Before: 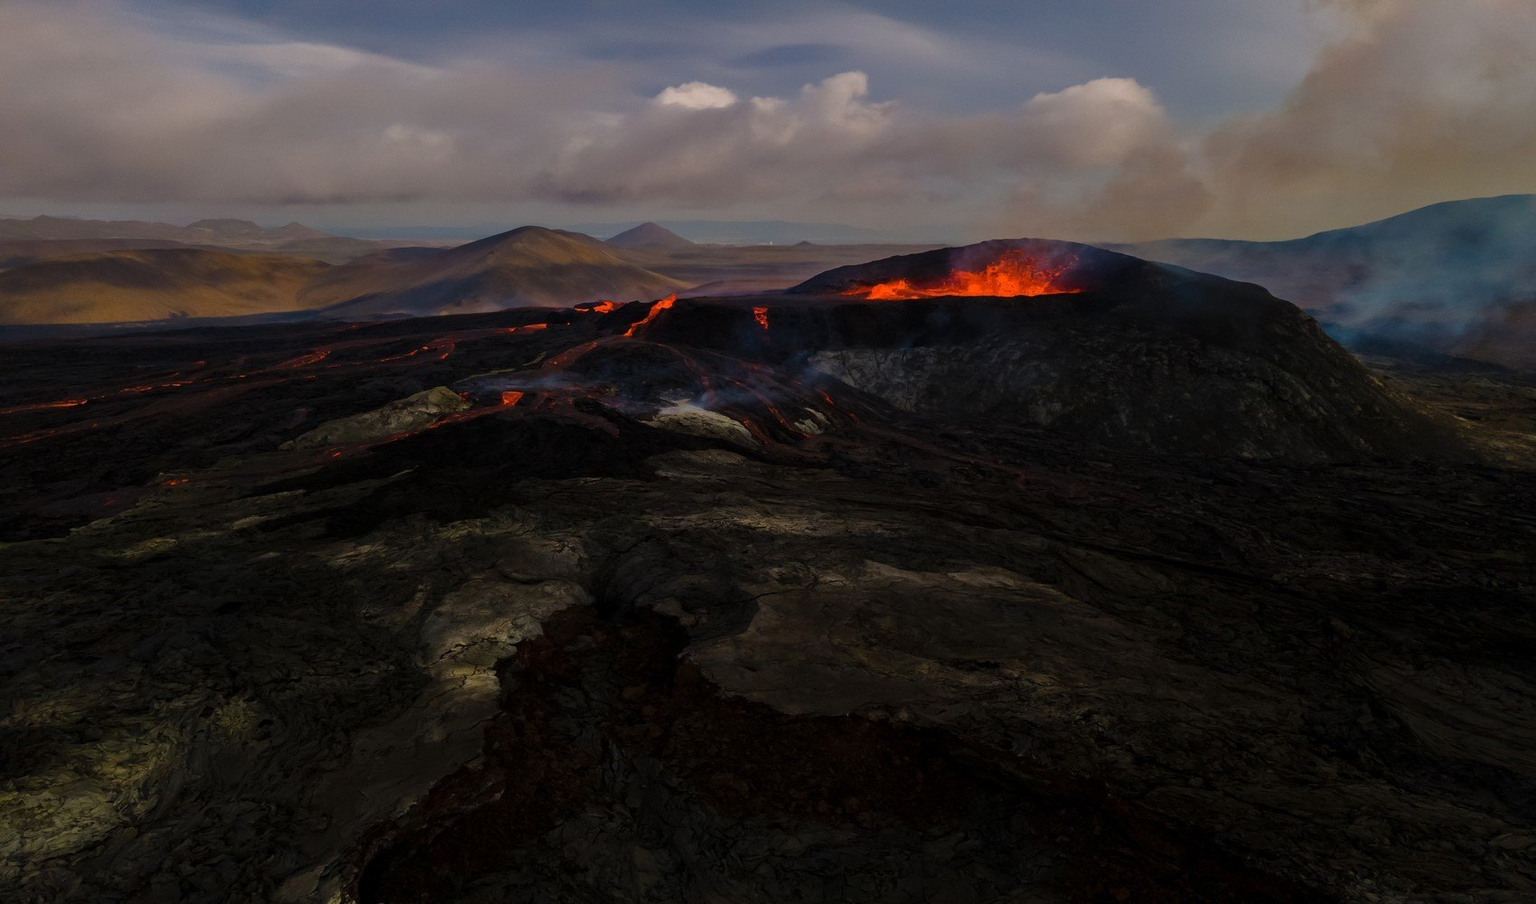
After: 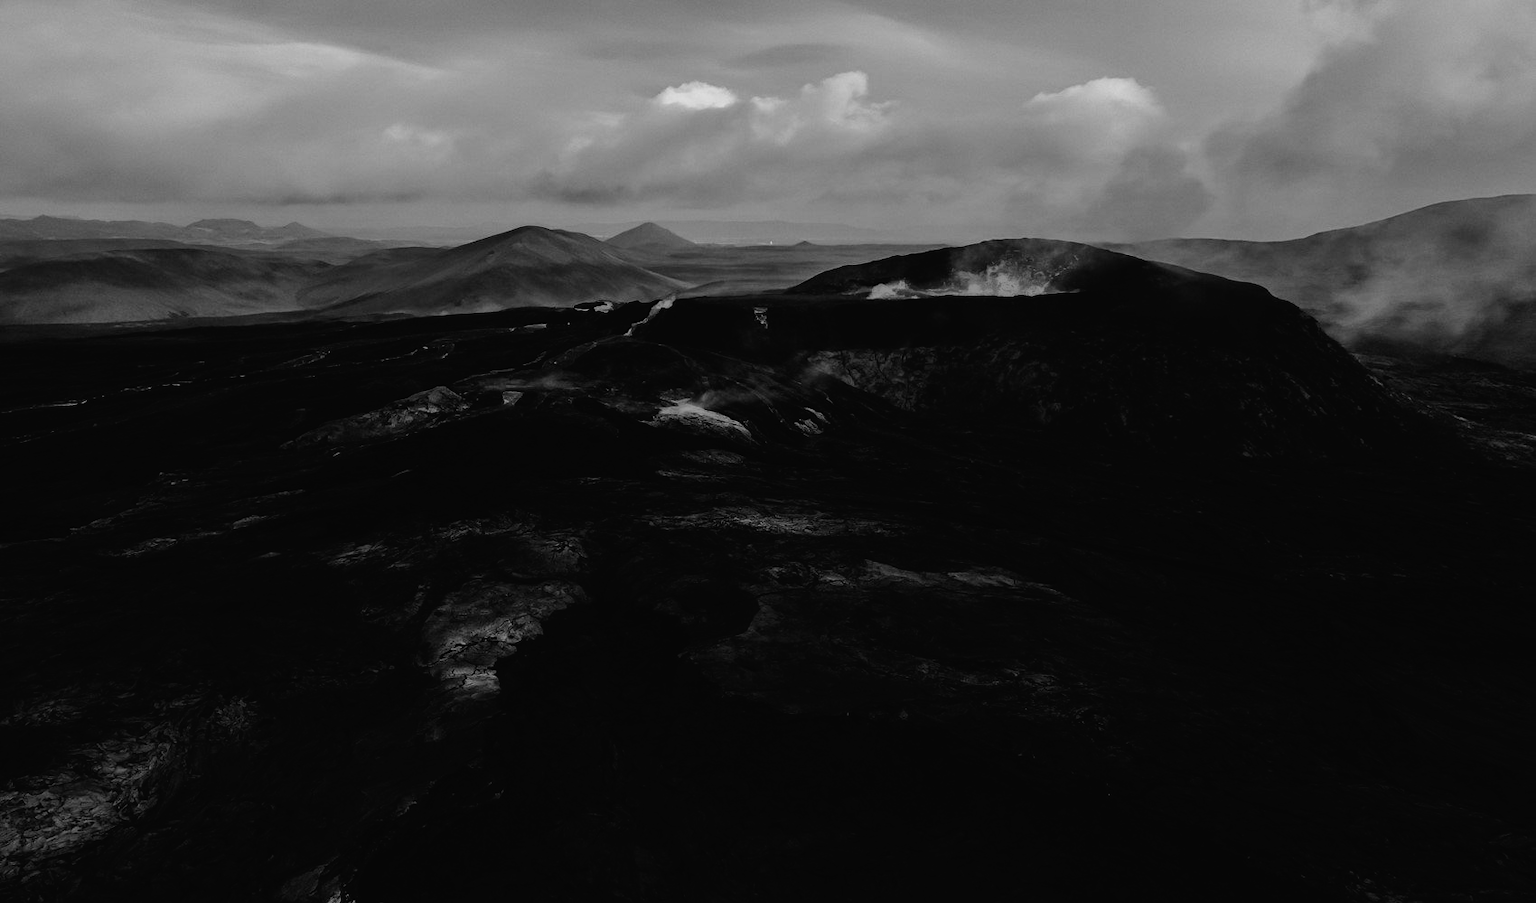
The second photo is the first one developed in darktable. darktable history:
tone curve: curves: ch0 [(0, 0.016) (0.11, 0.039) (0.259, 0.235) (0.383, 0.437) (0.499, 0.597) (0.733, 0.867) (0.843, 0.948) (1, 1)], color space Lab, linked channels, preserve colors none
color calibration: output gray [0.25, 0.35, 0.4, 0], x 0.383, y 0.372, temperature 3905.17 K
